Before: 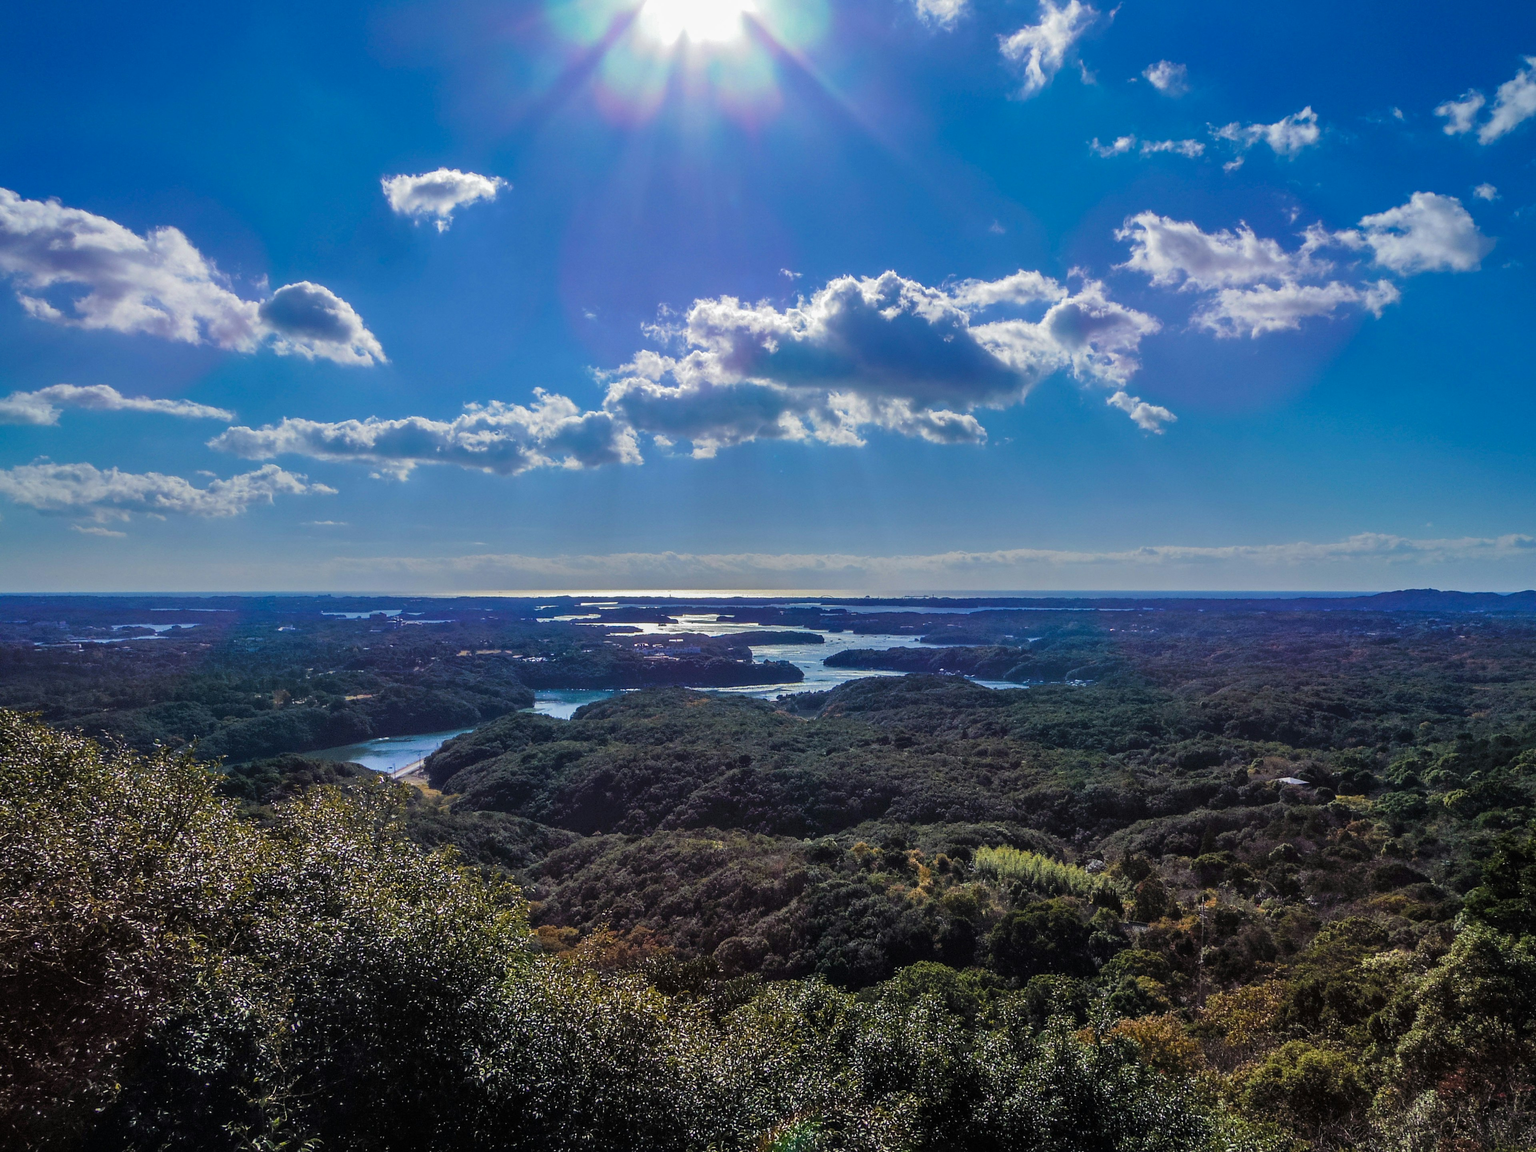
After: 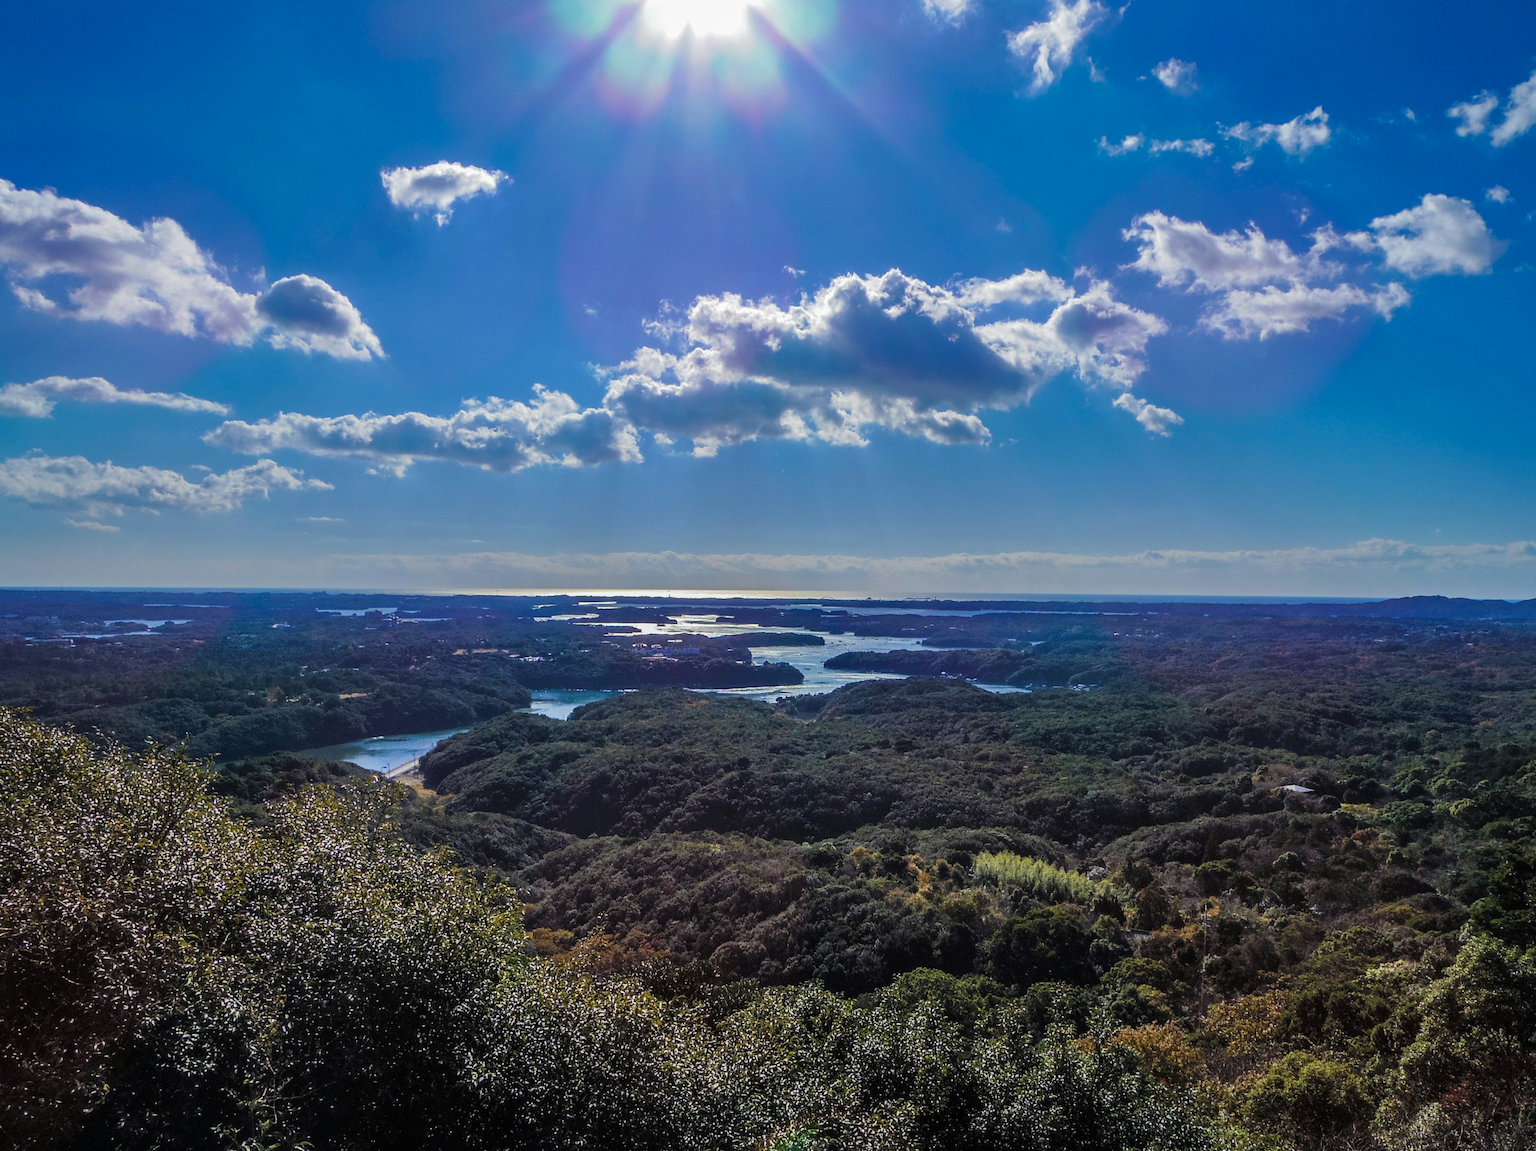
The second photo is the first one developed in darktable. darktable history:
crop and rotate: angle -0.508°
